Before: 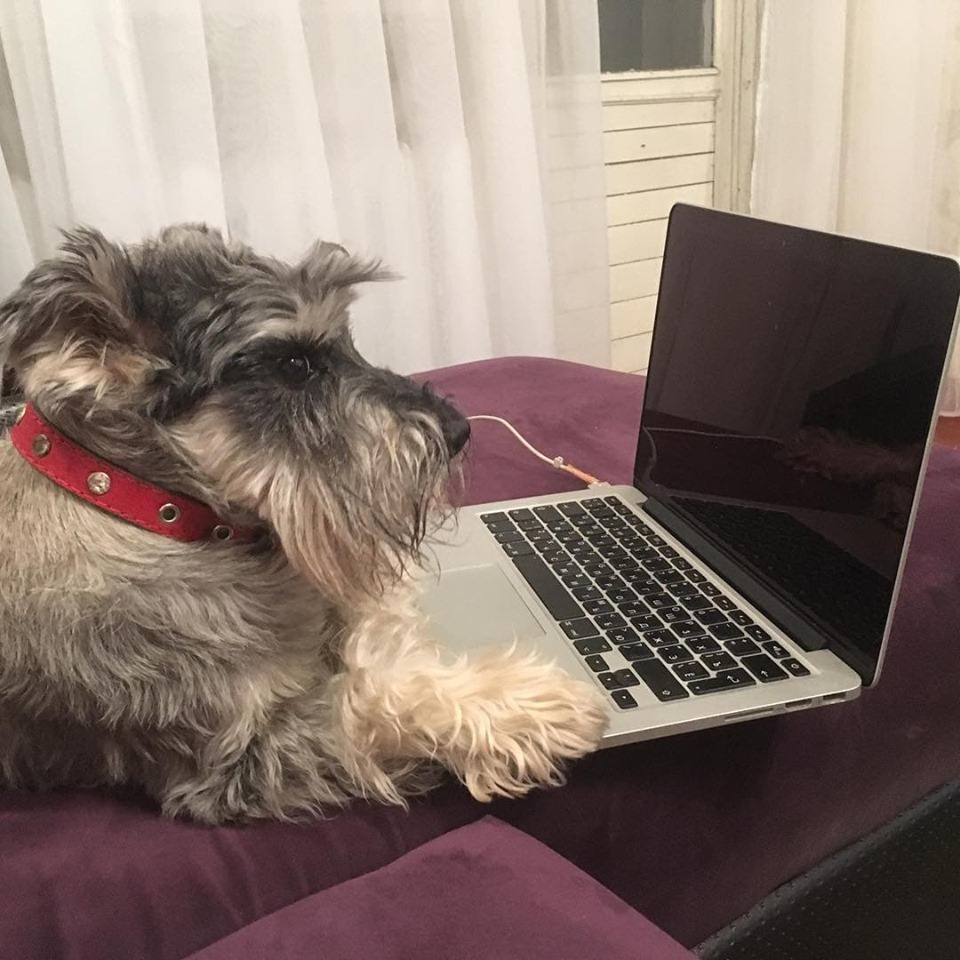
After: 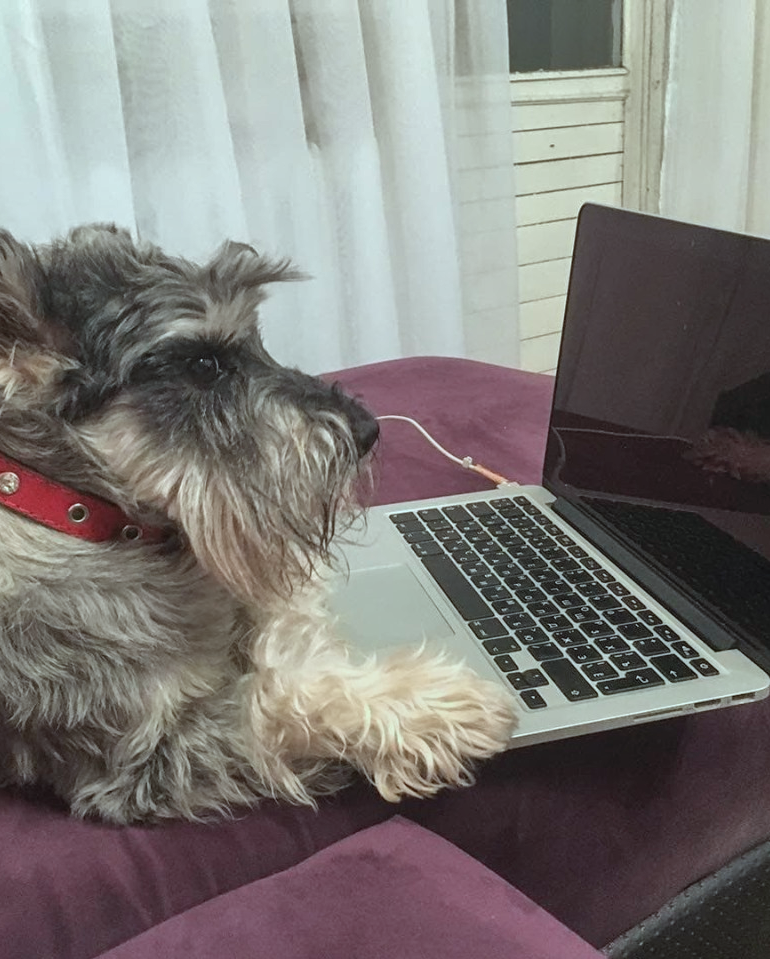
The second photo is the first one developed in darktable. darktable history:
shadows and highlights: soften with gaussian
color correction: highlights a* -10.27, highlights b* -10.28
local contrast: detail 109%
crop and rotate: left 9.513%, right 10.203%
